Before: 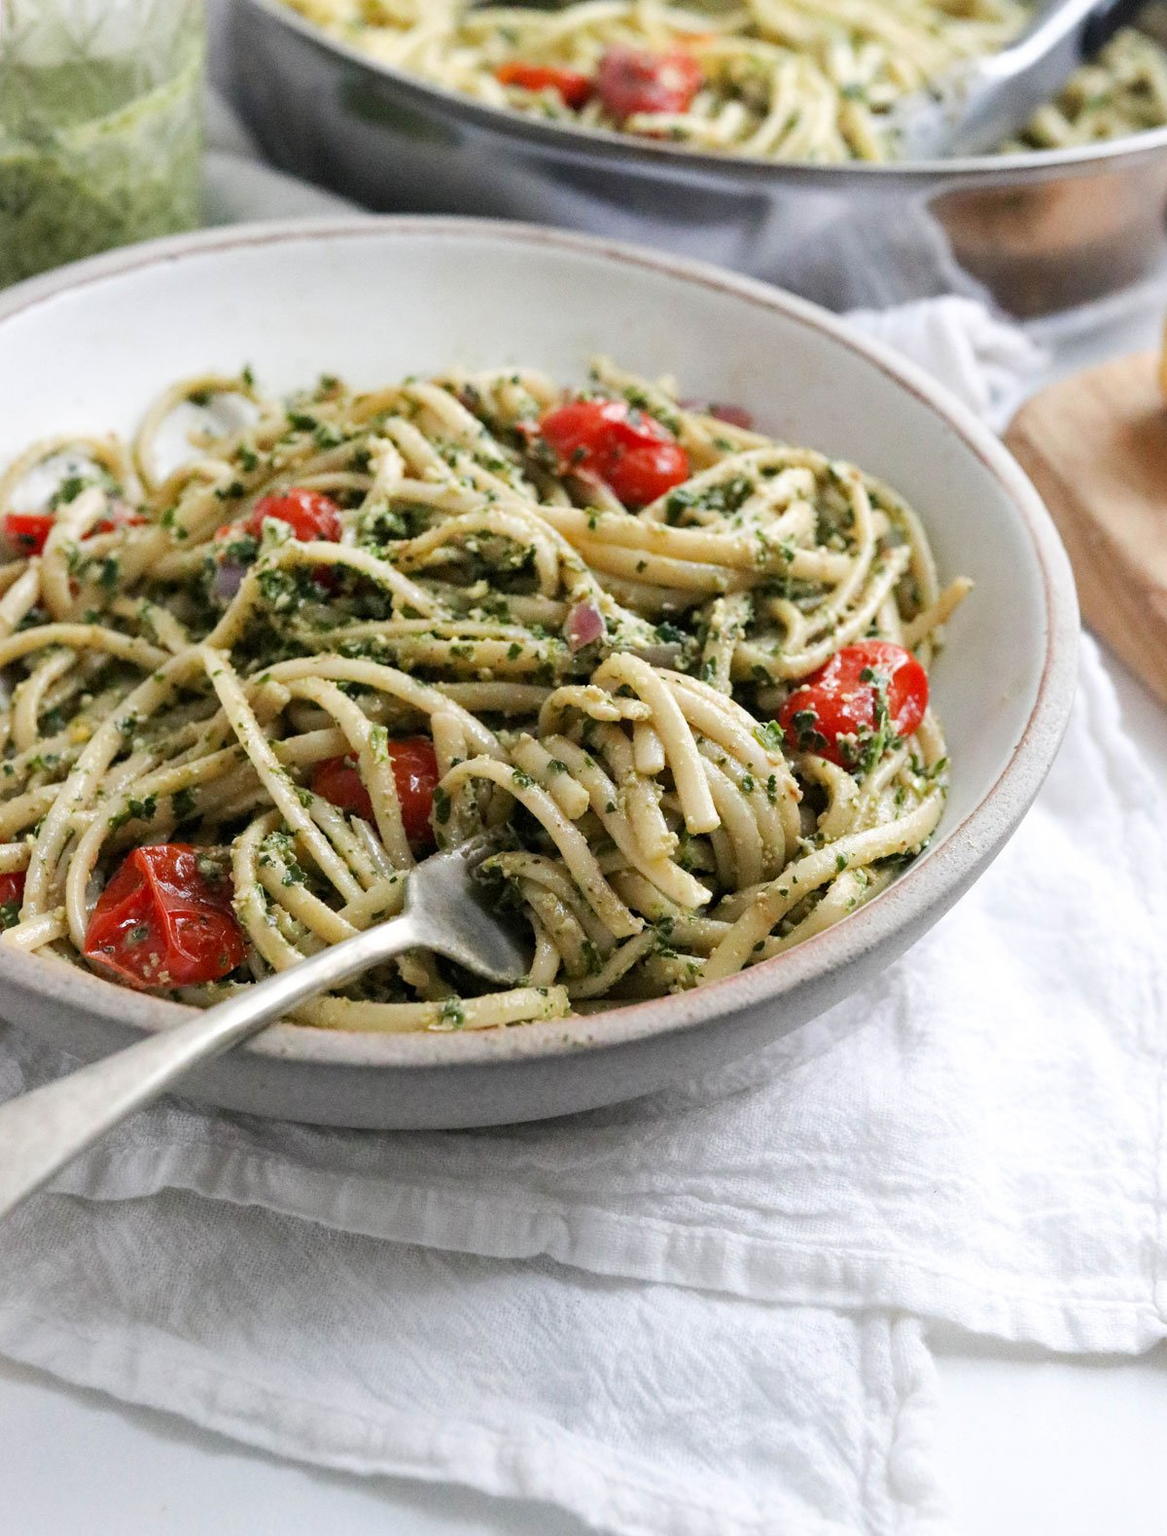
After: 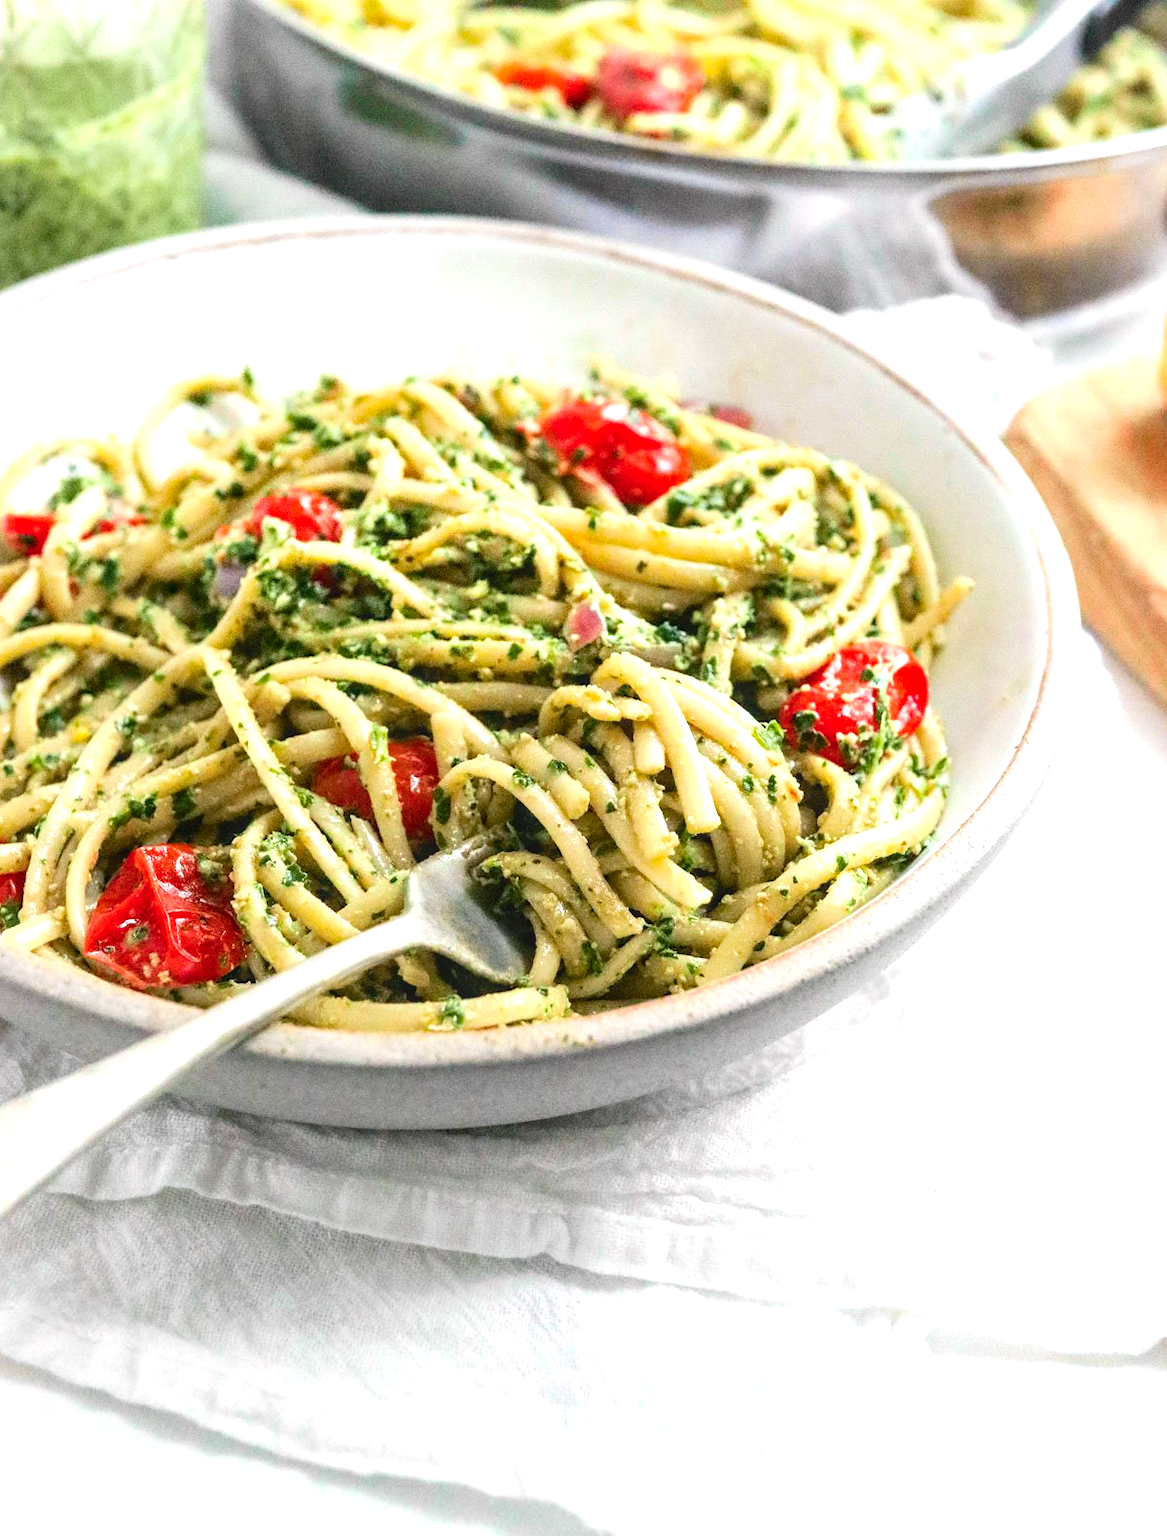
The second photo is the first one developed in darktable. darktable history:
local contrast: detail 115%
tone curve: curves: ch0 [(0, 0.008) (0.107, 0.091) (0.283, 0.287) (0.461, 0.498) (0.64, 0.679) (0.822, 0.841) (0.998, 0.978)]; ch1 [(0, 0) (0.316, 0.349) (0.466, 0.442) (0.502, 0.5) (0.527, 0.519) (0.561, 0.553) (0.608, 0.629) (0.669, 0.704) (0.859, 0.899) (1, 1)]; ch2 [(0, 0) (0.33, 0.301) (0.421, 0.443) (0.473, 0.498) (0.502, 0.504) (0.522, 0.525) (0.592, 0.61) (0.705, 0.7) (1, 1)], color space Lab, independent channels, preserve colors none
color balance rgb: perceptual saturation grading › global saturation 20%, global vibrance 10%
exposure: exposure 0.943 EV, compensate highlight preservation false
